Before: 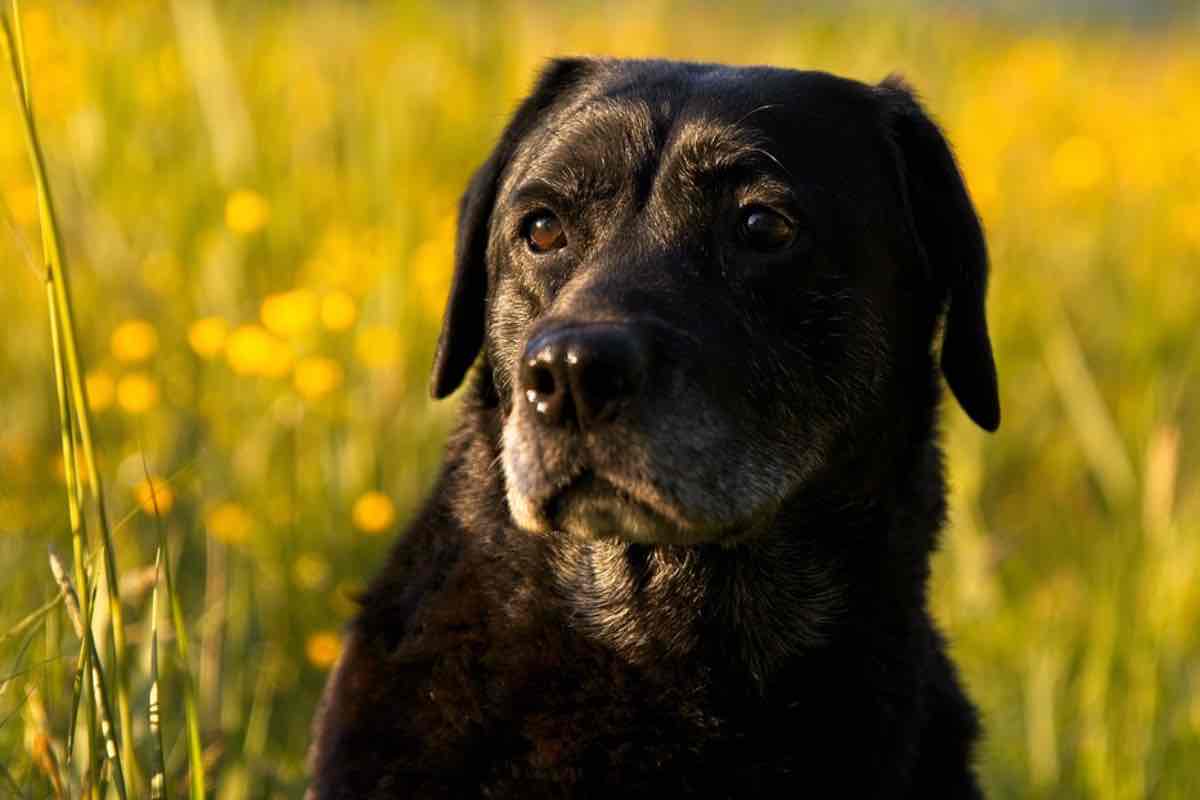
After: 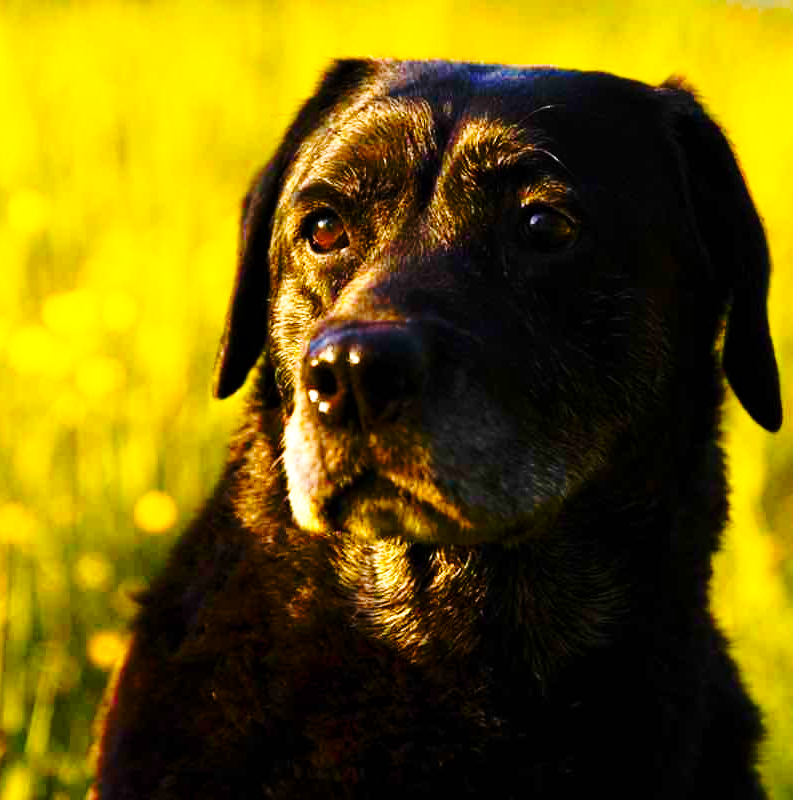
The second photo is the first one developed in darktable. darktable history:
crop and rotate: left 18.227%, right 15.619%
color balance rgb: perceptual saturation grading › global saturation 27.553%, perceptual saturation grading › highlights -25.103%, perceptual saturation grading › shadows 26.05%, global vibrance 59.344%
tone equalizer: -8 EV -0.453 EV, -7 EV -0.366 EV, -6 EV -0.33 EV, -5 EV -0.186 EV, -3 EV 0.195 EV, -2 EV 0.319 EV, -1 EV 0.364 EV, +0 EV 0.412 EV, edges refinement/feathering 500, mask exposure compensation -1.57 EV, preserve details no
base curve: curves: ch0 [(0, 0) (0.036, 0.037) (0.121, 0.228) (0.46, 0.76) (0.859, 0.983) (1, 1)], preserve colors none
